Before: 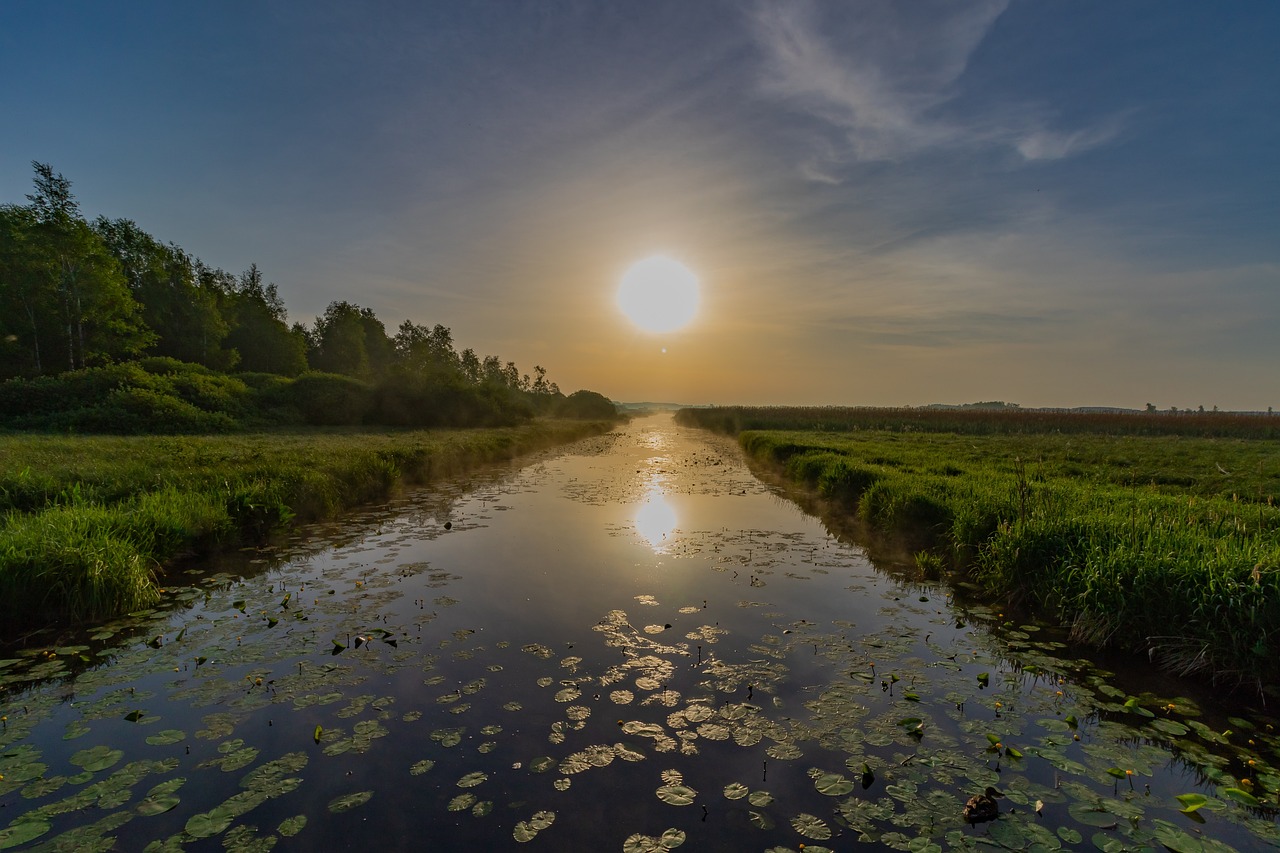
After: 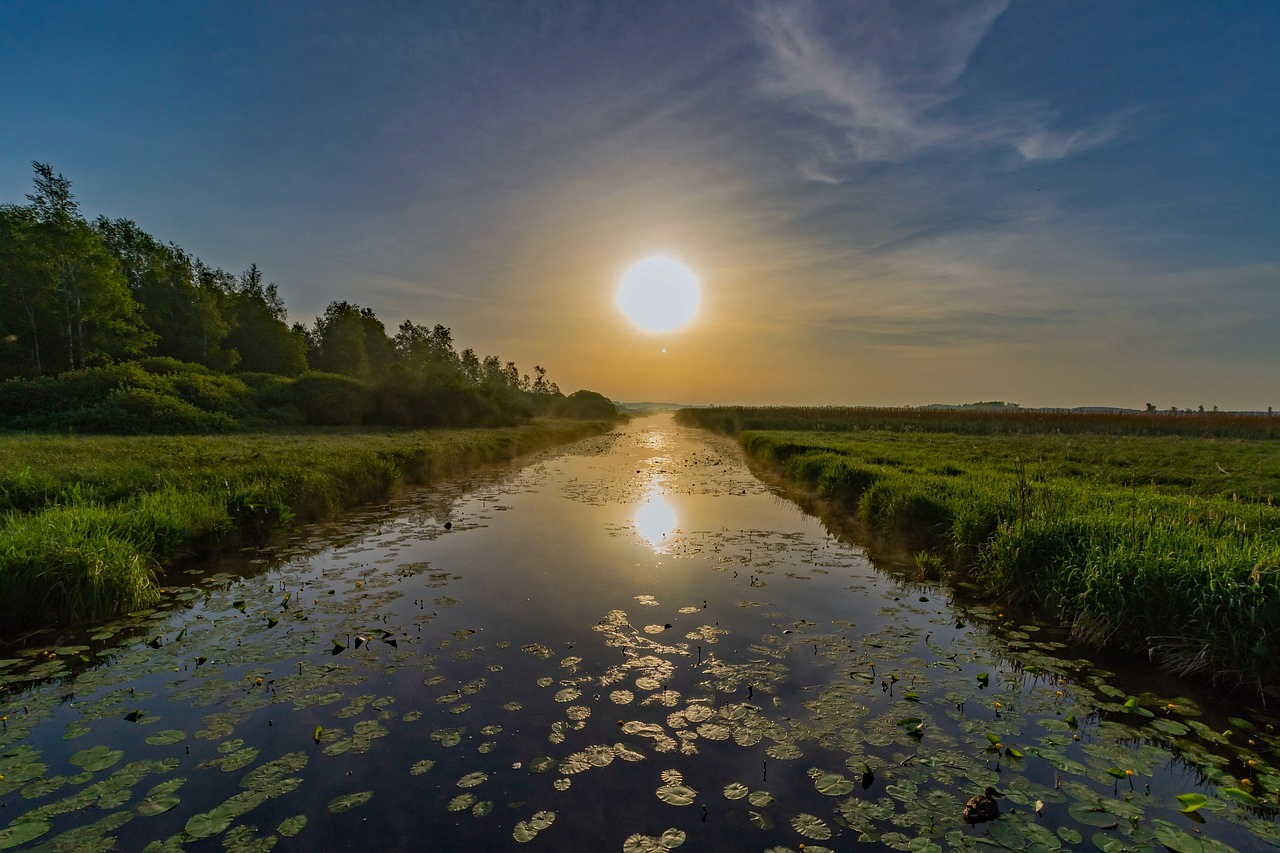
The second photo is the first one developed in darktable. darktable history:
haze removal: strength 0.29, distance 0.248, compatibility mode true, adaptive false
exposure: black level correction 0, exposure 0.2 EV, compensate highlight preservation false
